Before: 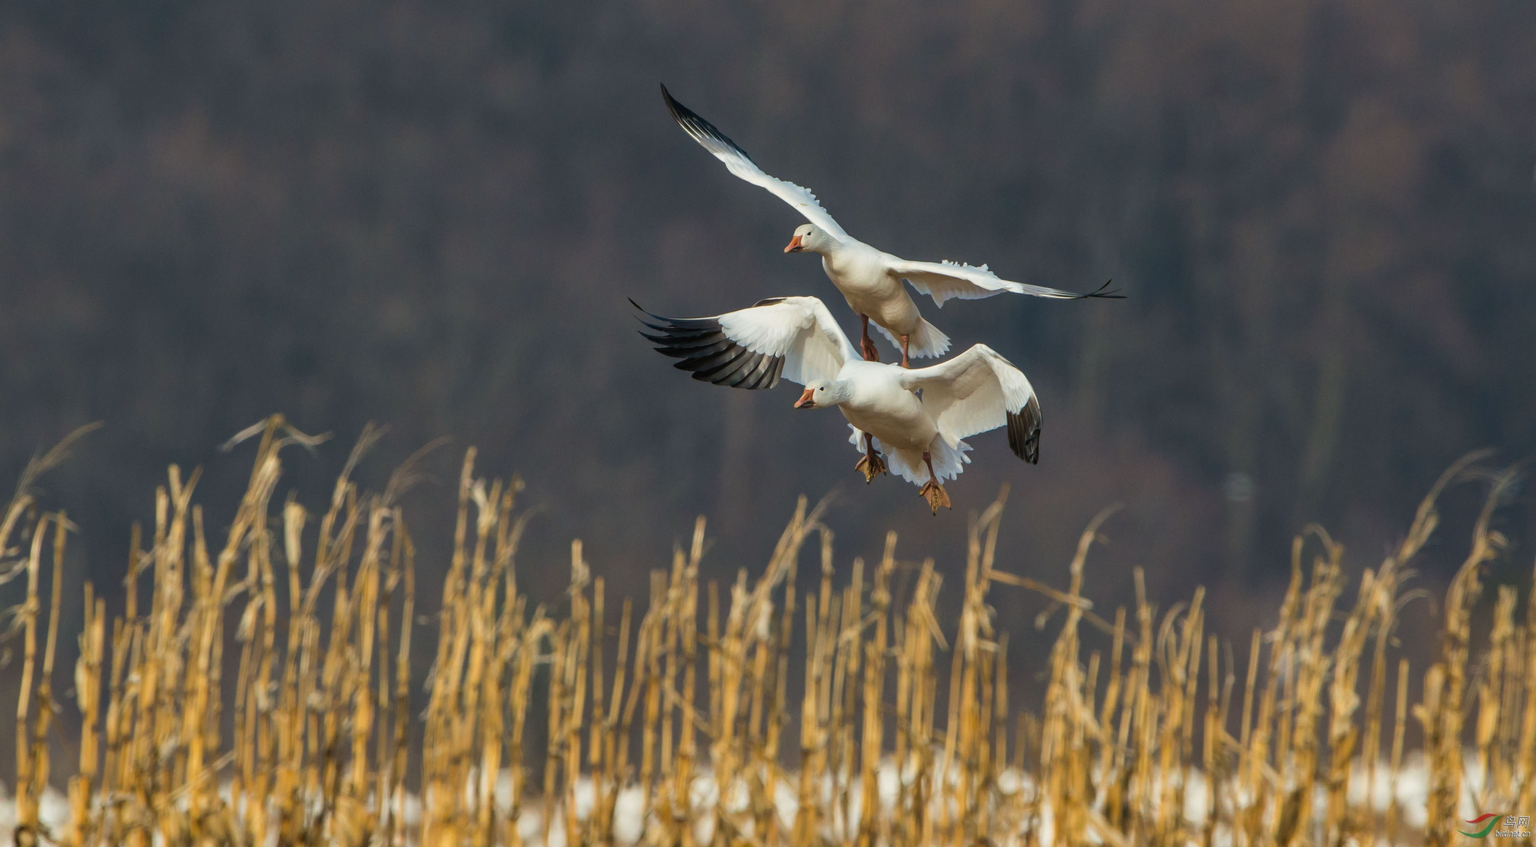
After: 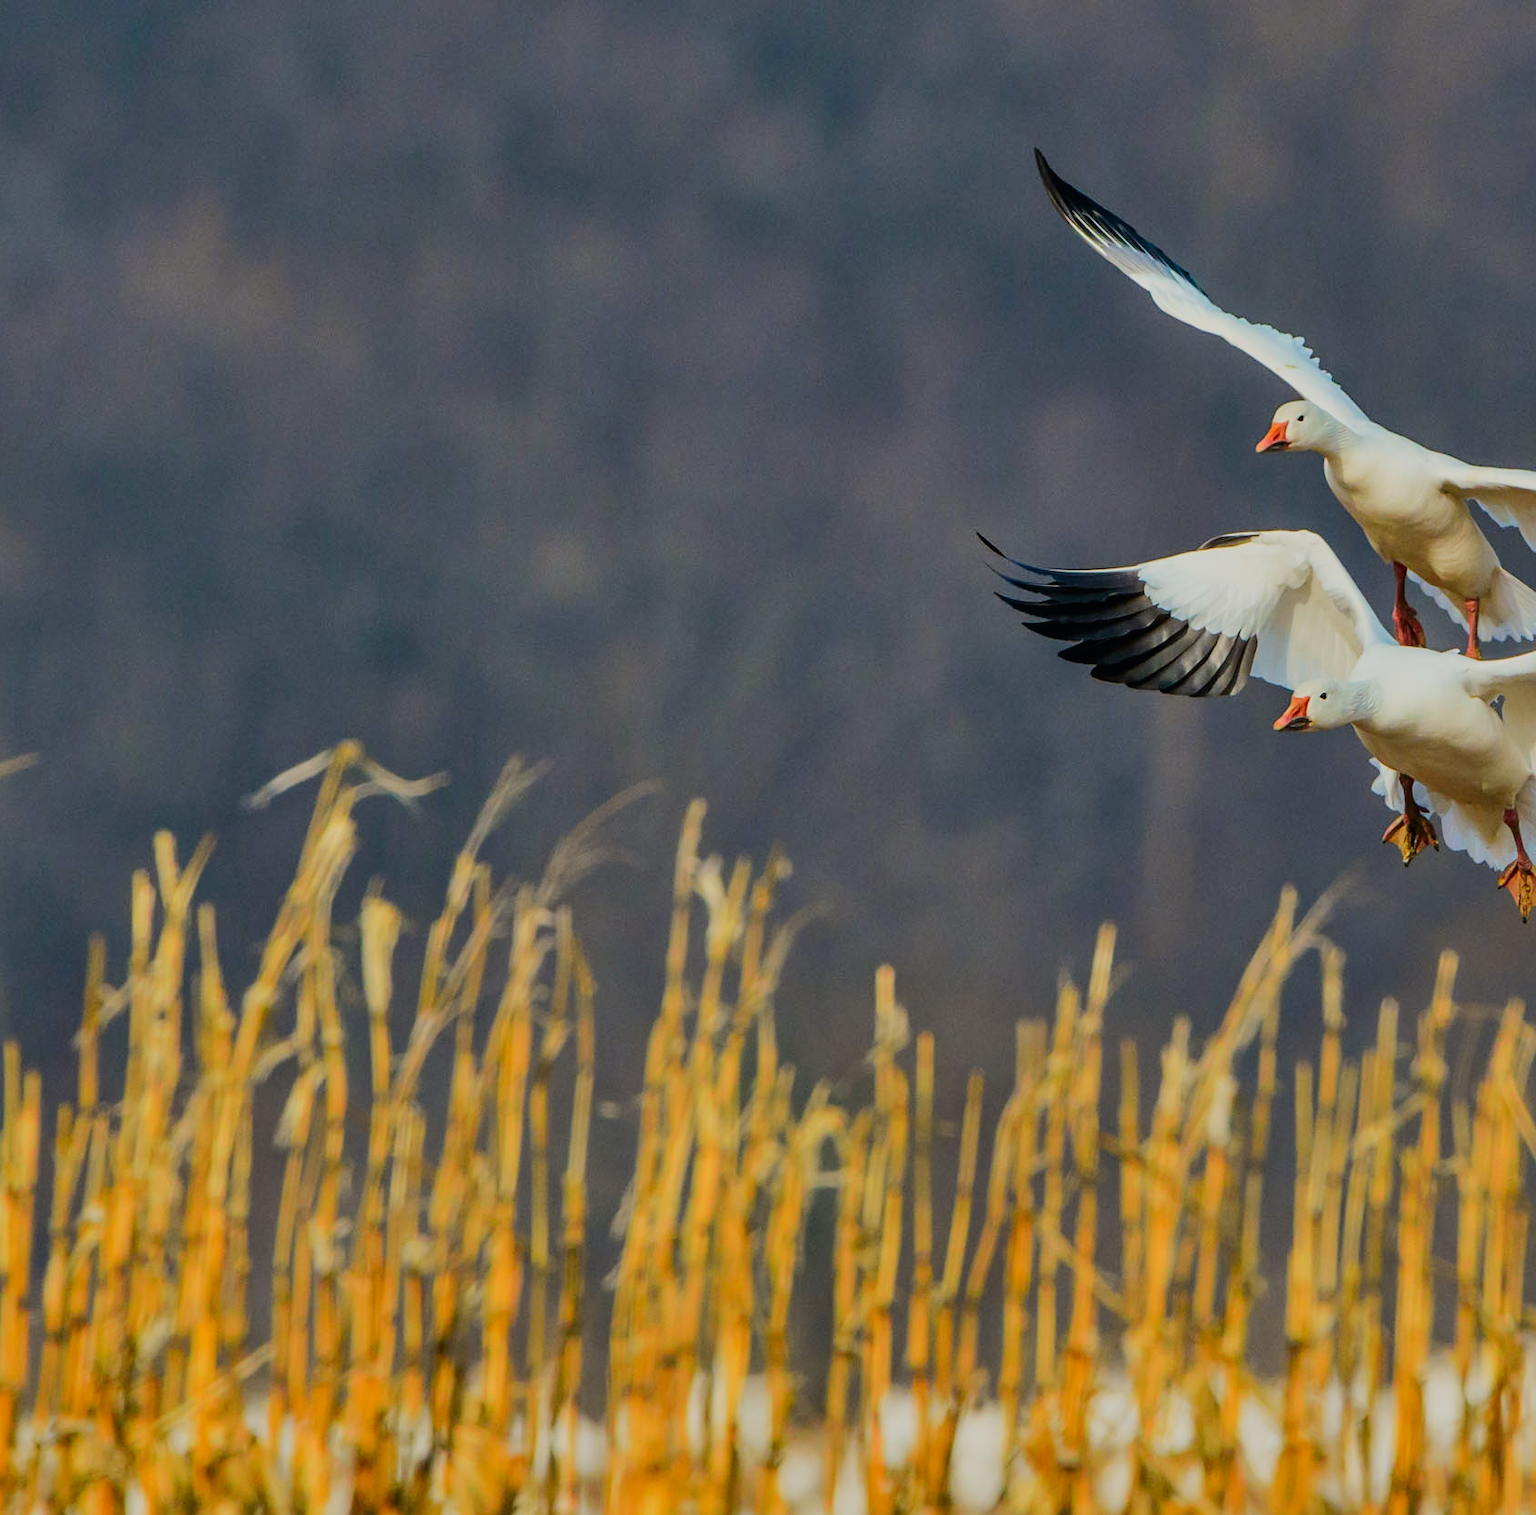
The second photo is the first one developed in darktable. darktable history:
crop: left 5.354%, right 38.727%
contrast brightness saturation: contrast -0.024, brightness -0.013, saturation 0.035
shadows and highlights: soften with gaussian
sharpen: amount 0.202
filmic rgb: black relative exposure -8.86 EV, white relative exposure 4.98 EV, target black luminance 0%, hardness 3.78, latitude 66.63%, contrast 0.822, highlights saturation mix 10.07%, shadows ↔ highlights balance 20.3%
tone curve: curves: ch0 [(0, 0) (0.126, 0.086) (0.338, 0.327) (0.494, 0.55) (0.703, 0.762) (1, 1)]; ch1 [(0, 0) (0.346, 0.324) (0.45, 0.431) (0.5, 0.5) (0.522, 0.517) (0.55, 0.578) (1, 1)]; ch2 [(0, 0) (0.44, 0.424) (0.501, 0.499) (0.554, 0.563) (0.622, 0.667) (0.707, 0.746) (1, 1)], color space Lab, independent channels, preserve colors none
exposure: exposure 0.153 EV, compensate exposure bias true, compensate highlight preservation false
color zones: curves: ch1 [(0.25, 0.61) (0.75, 0.248)]
